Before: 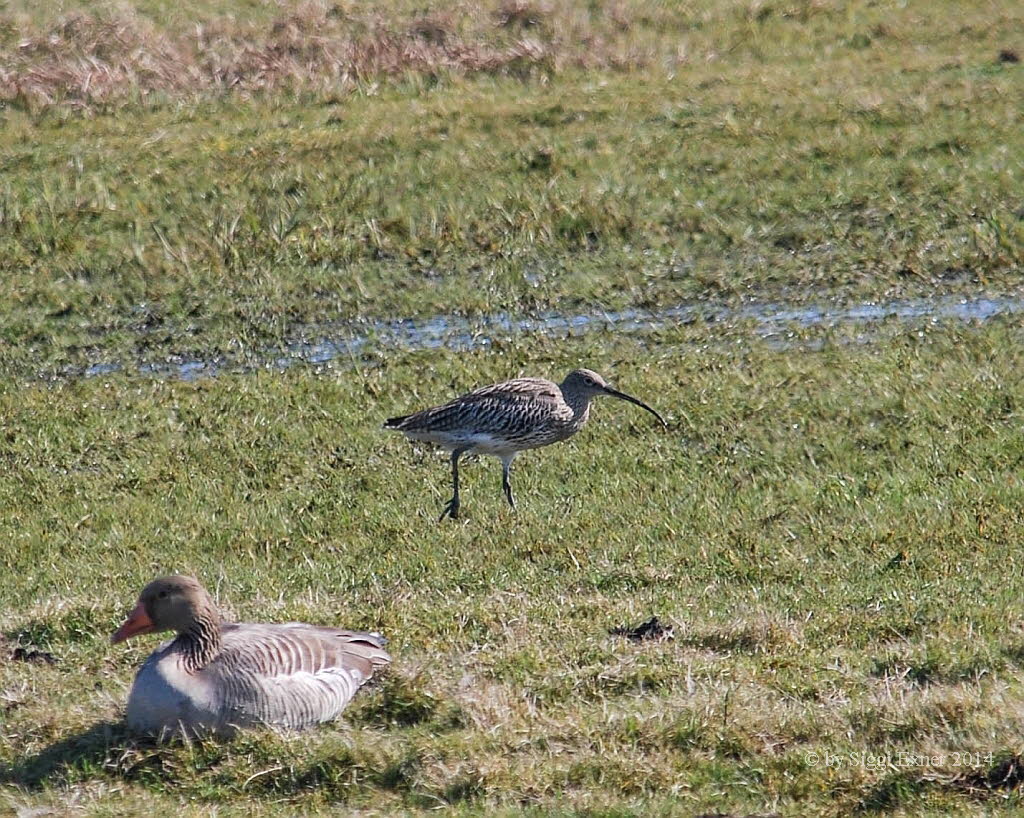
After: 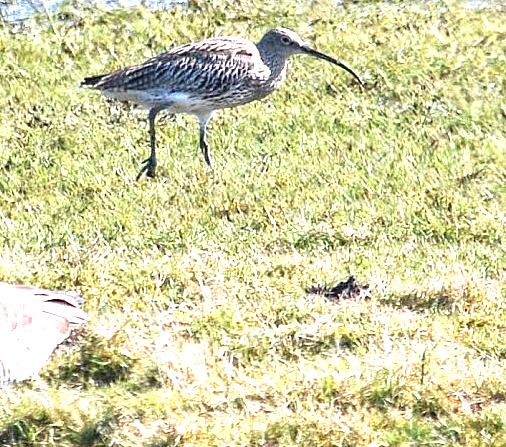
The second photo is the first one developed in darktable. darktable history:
crop: left 29.672%, top 41.786%, right 20.851%, bottom 3.487%
exposure: black level correction 0.001, exposure 1.646 EV, compensate exposure bias true, compensate highlight preservation false
